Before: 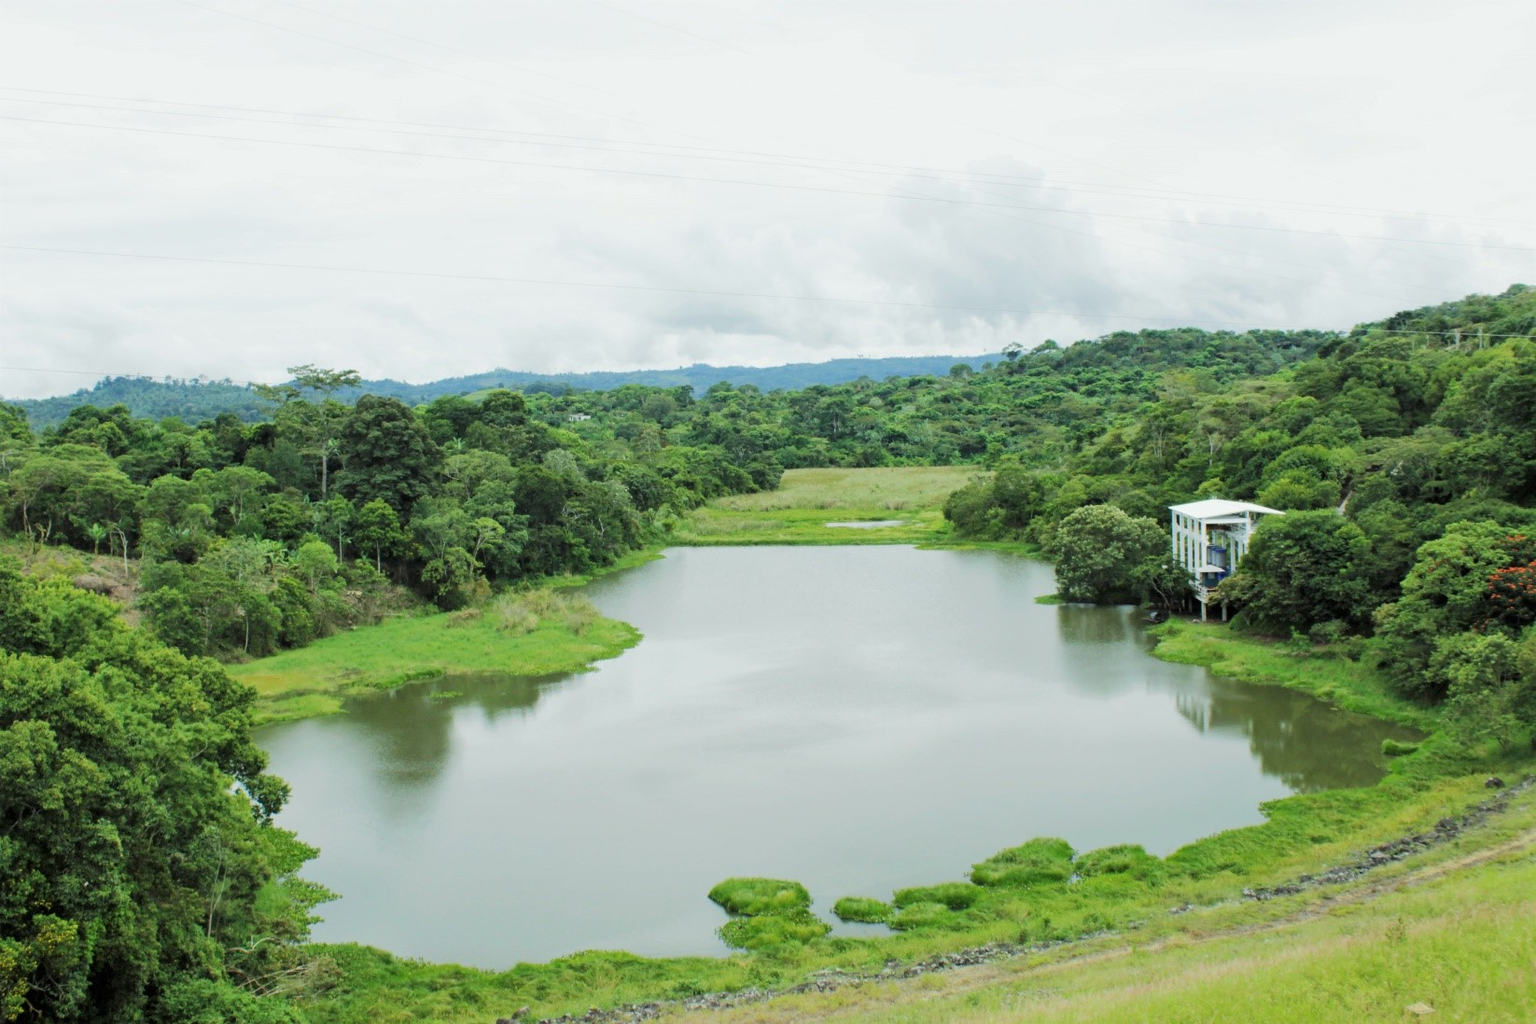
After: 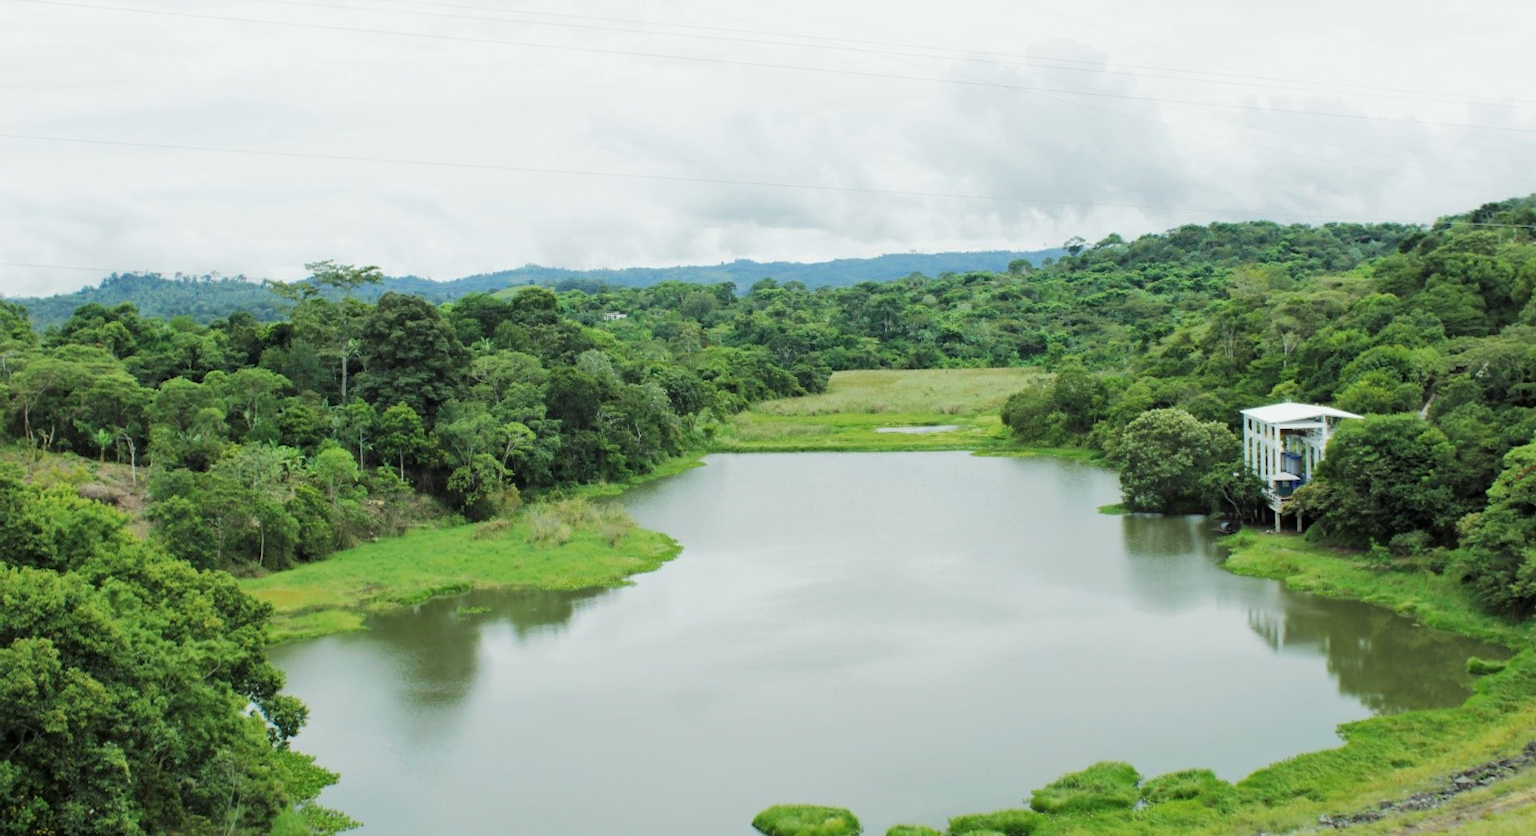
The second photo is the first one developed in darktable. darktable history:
exposure: compensate highlight preservation false
crop and rotate: angle 0.03°, top 11.643%, right 5.651%, bottom 11.189%
